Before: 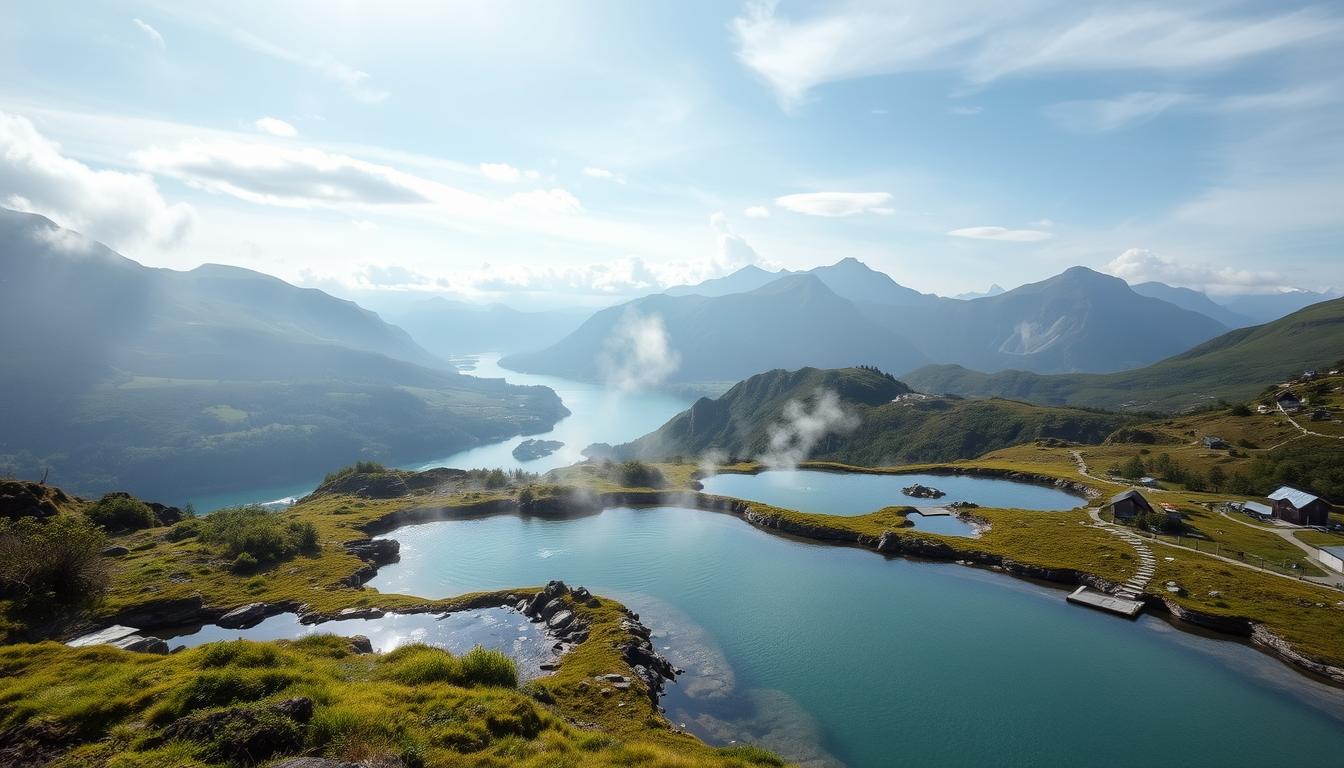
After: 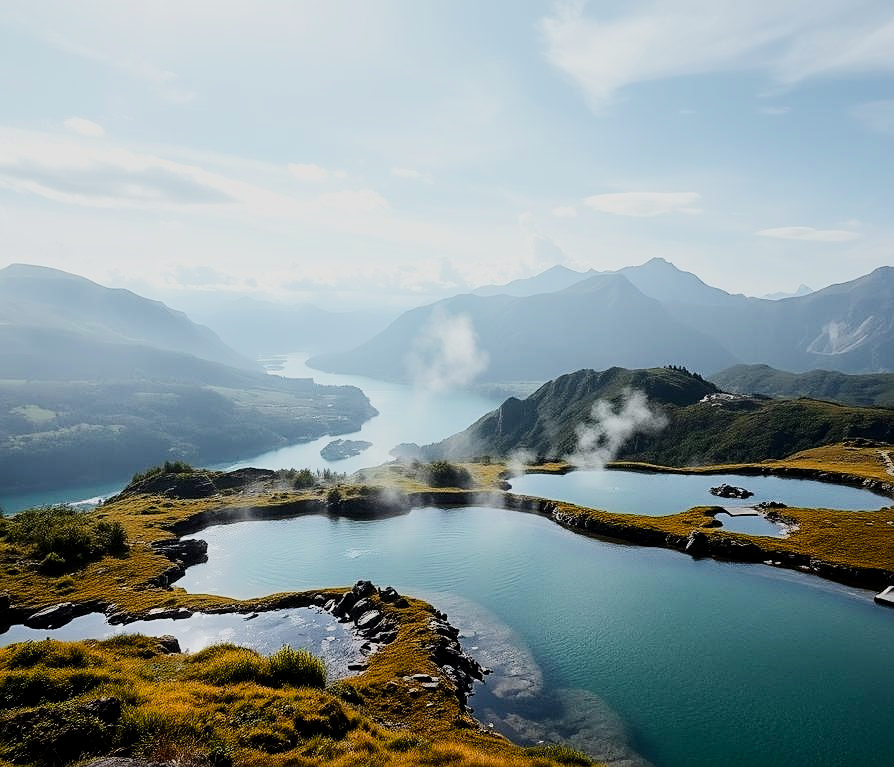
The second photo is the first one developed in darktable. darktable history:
filmic rgb: black relative exposure -6.18 EV, white relative exposure 6.97 EV, hardness 2.27
sharpen: on, module defaults
color zones: curves: ch1 [(0.24, 0.634) (0.75, 0.5)]; ch2 [(0.253, 0.437) (0.745, 0.491)]
crop and rotate: left 14.337%, right 19.071%
contrast brightness saturation: contrast 0.282
